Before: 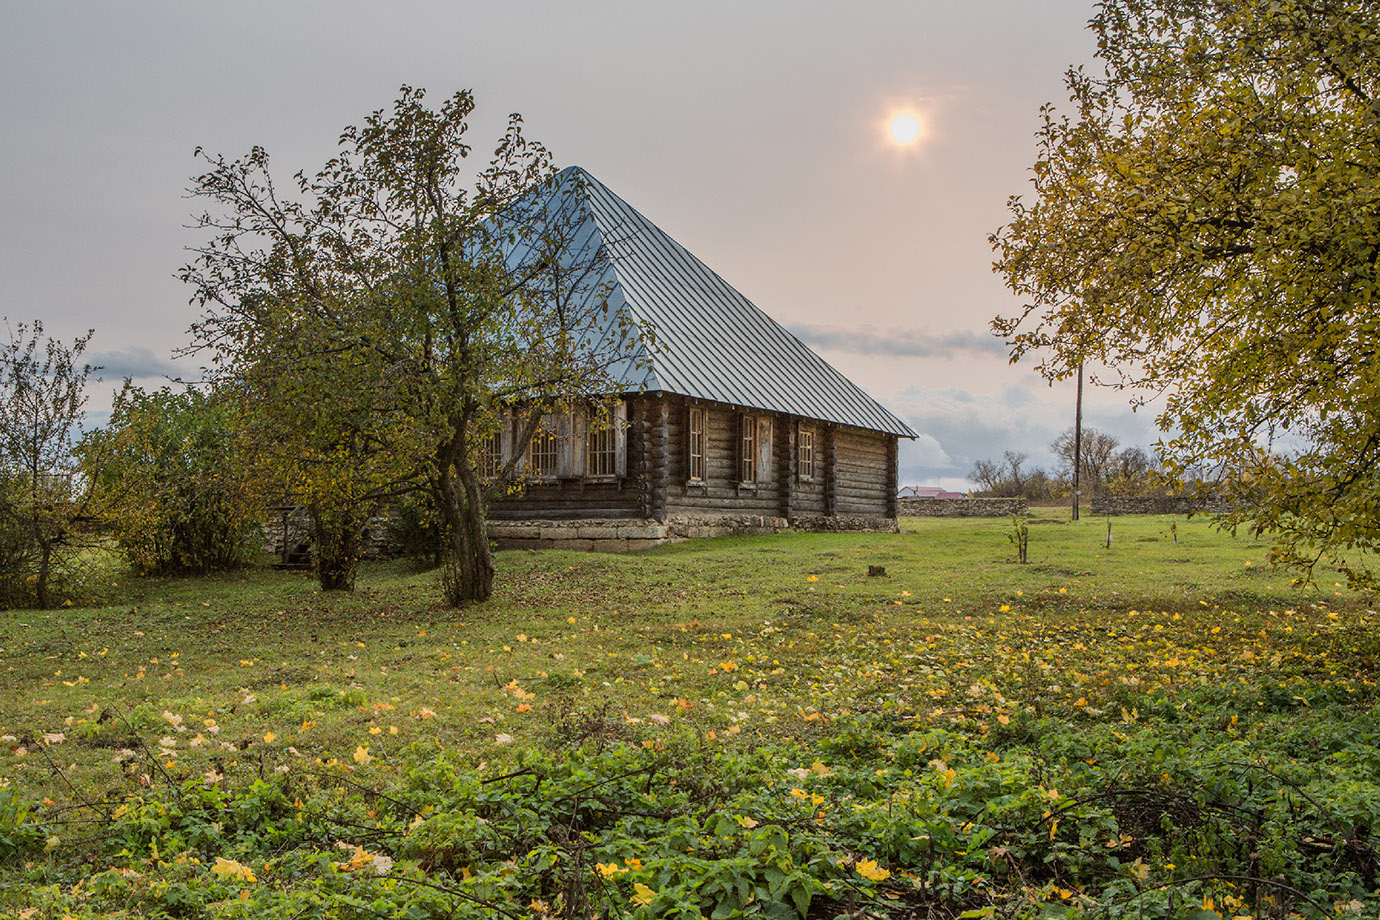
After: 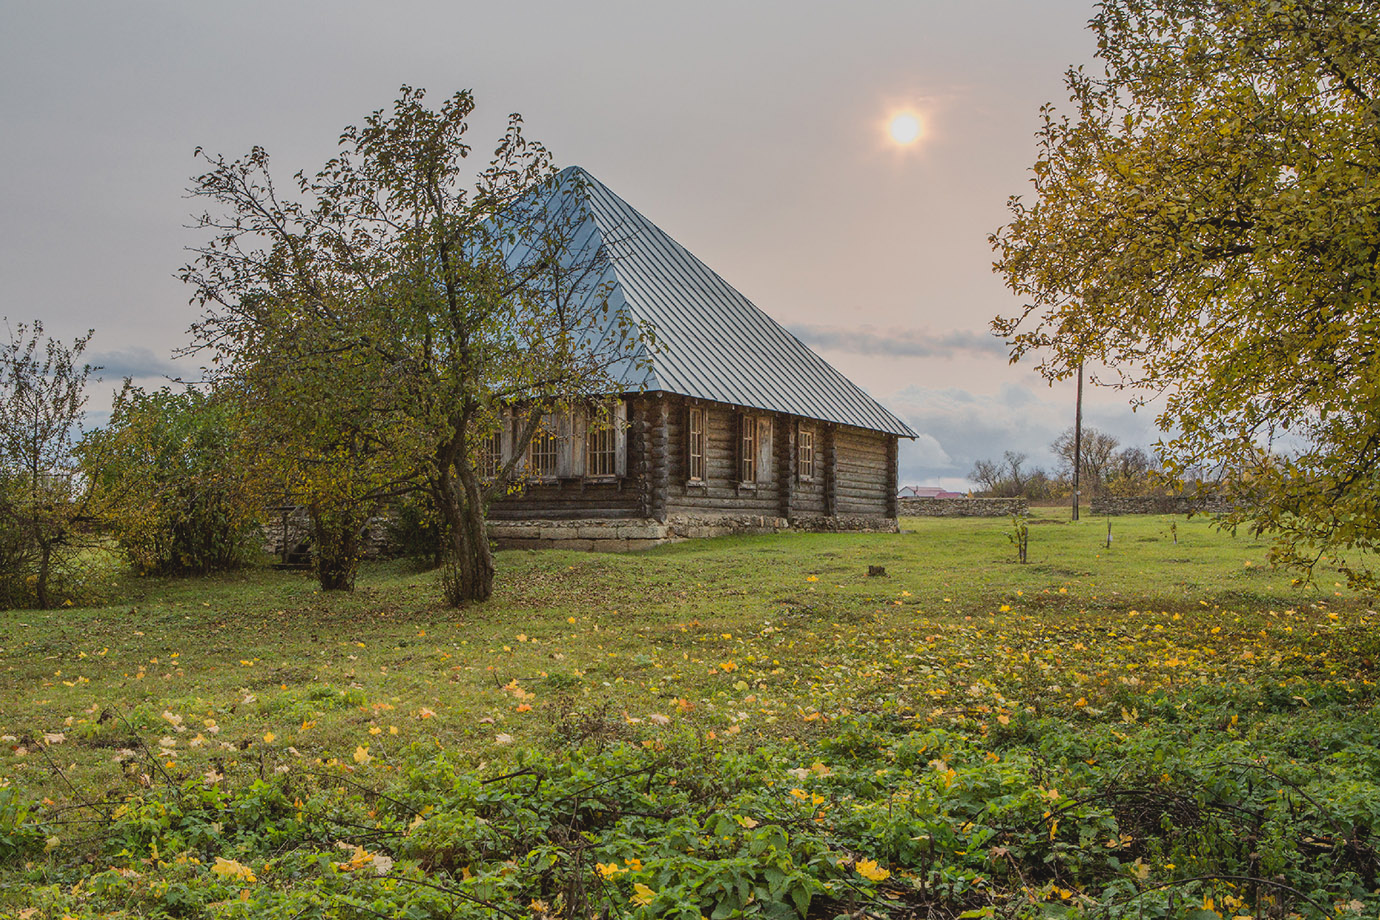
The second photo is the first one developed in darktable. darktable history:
contrast brightness saturation: contrast -0.107
